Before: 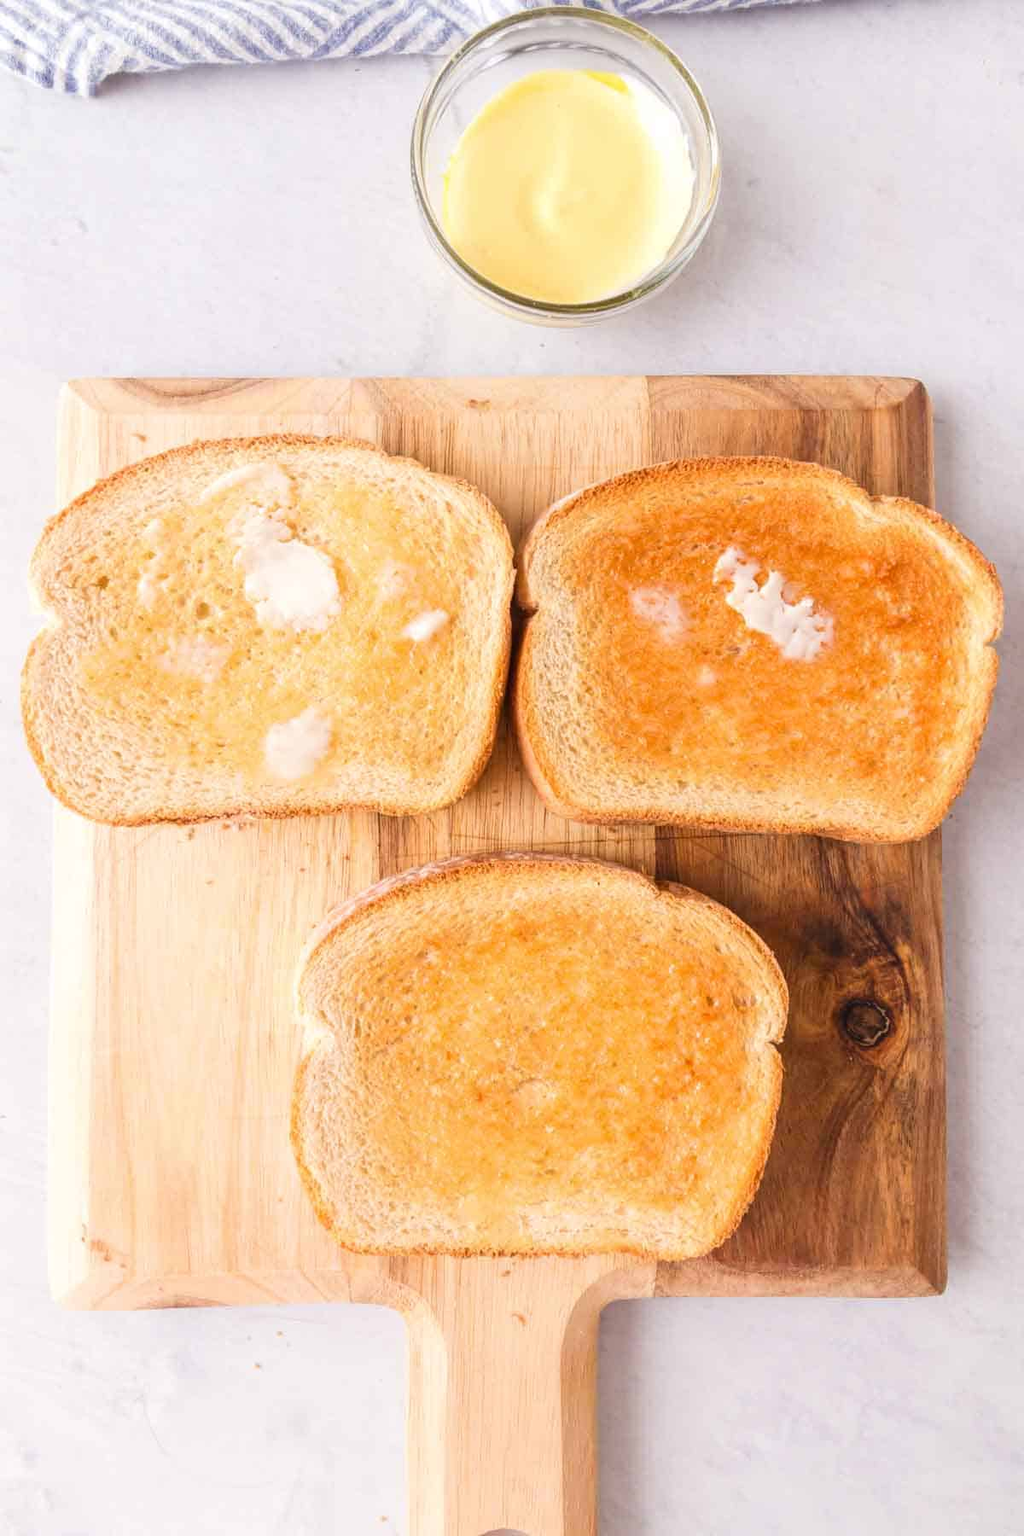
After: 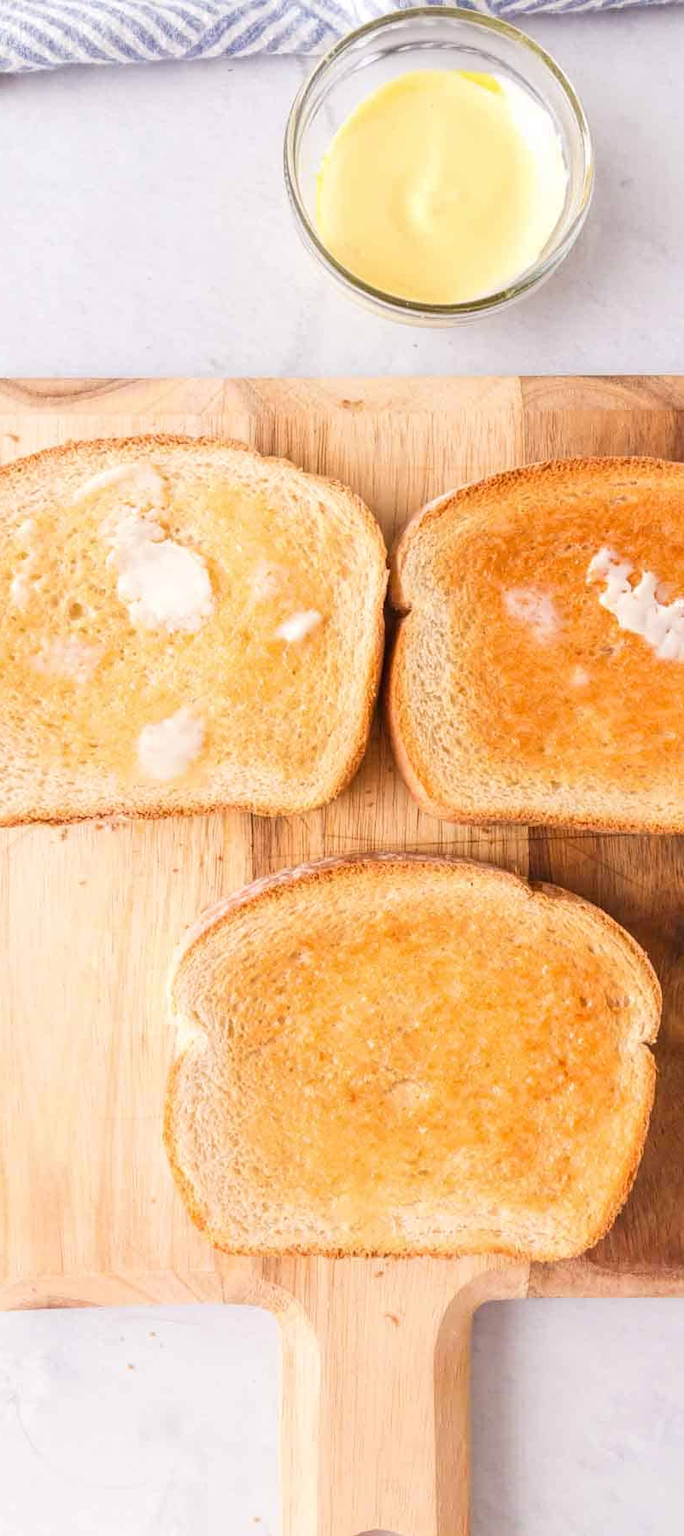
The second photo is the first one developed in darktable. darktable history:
crop and rotate: left 12.443%, right 20.695%
